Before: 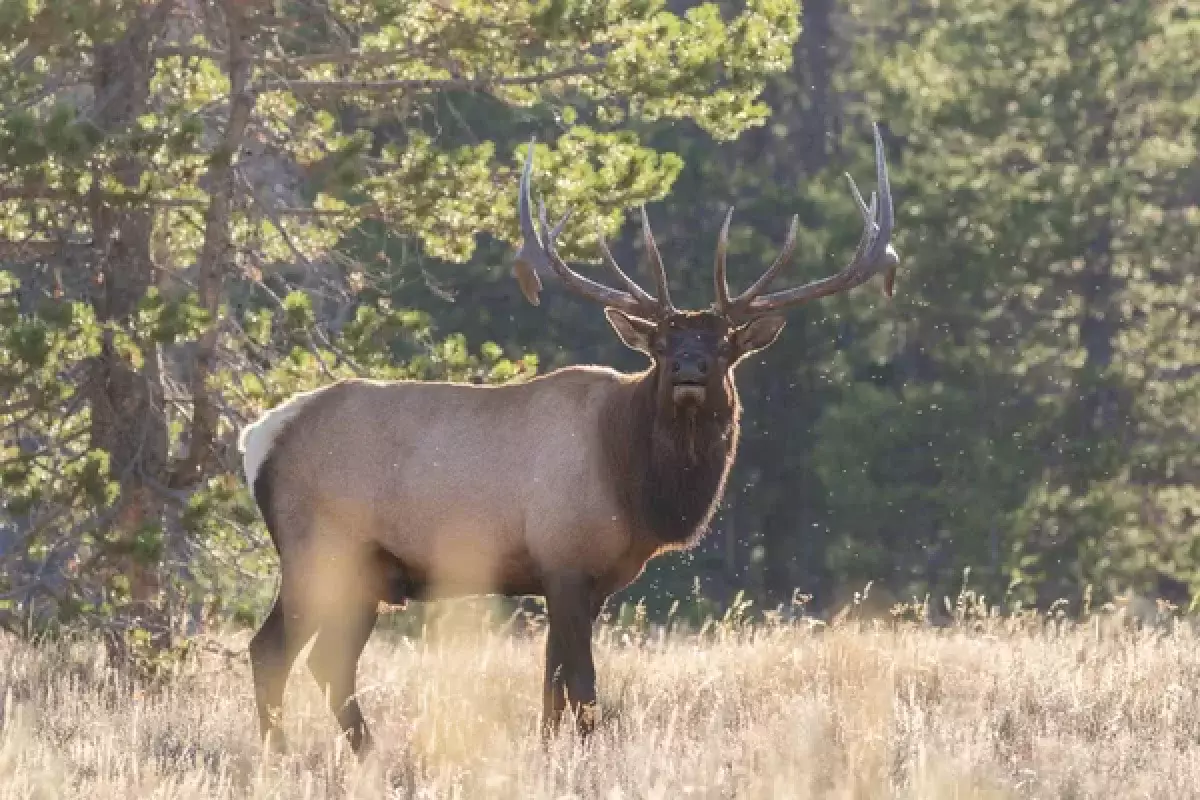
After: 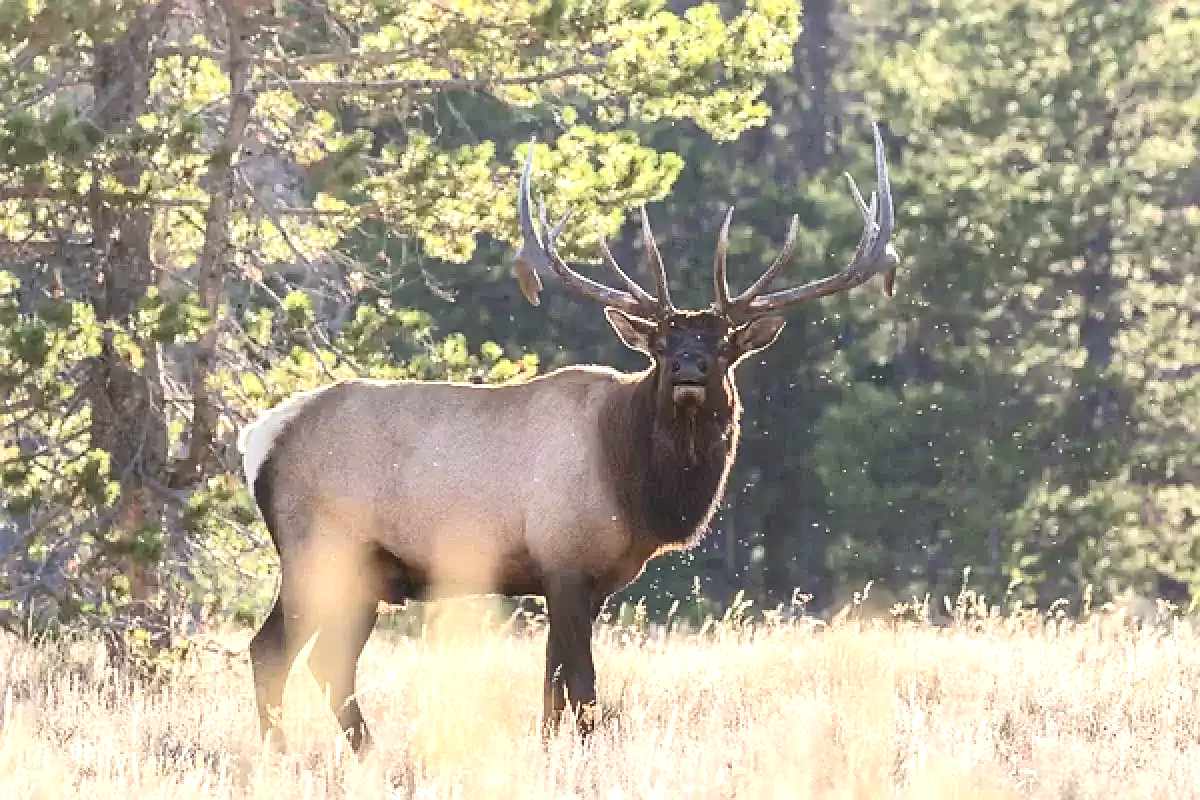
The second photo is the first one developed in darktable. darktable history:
contrast brightness saturation: contrast 0.22
sharpen: on, module defaults
exposure: exposure 0.64 EV, compensate highlight preservation false
